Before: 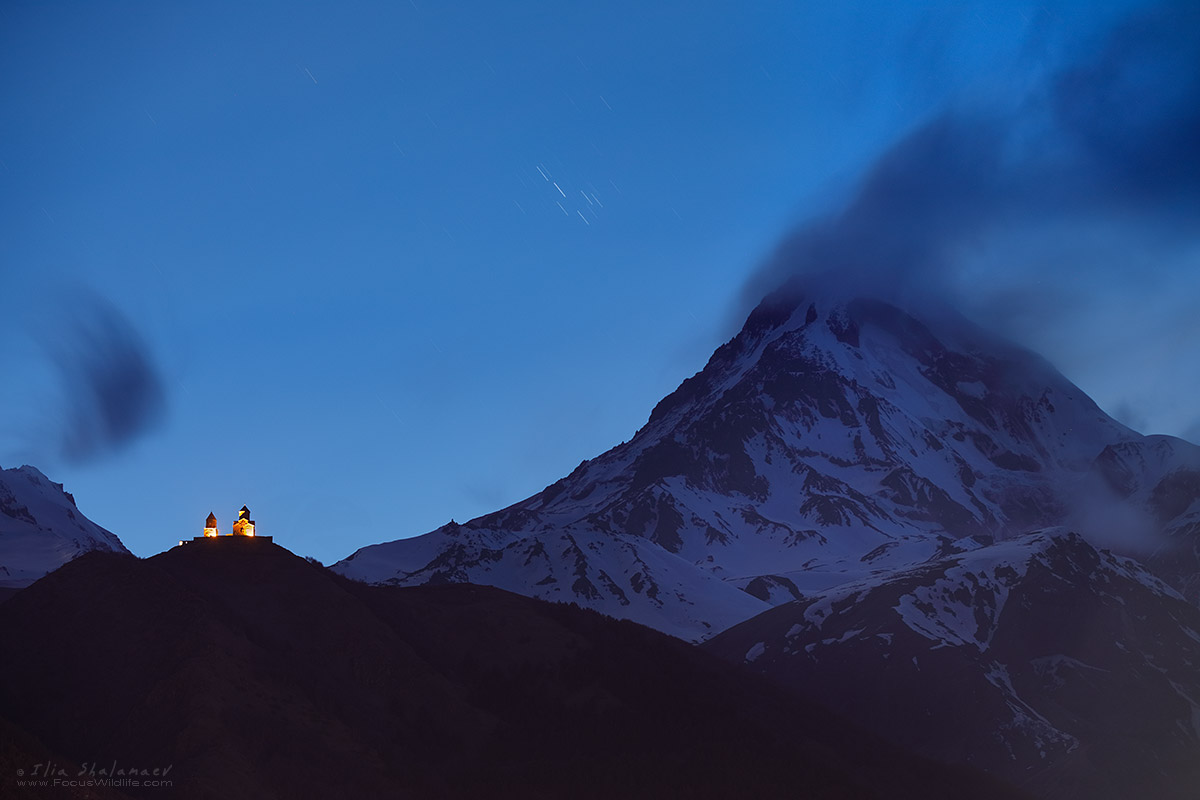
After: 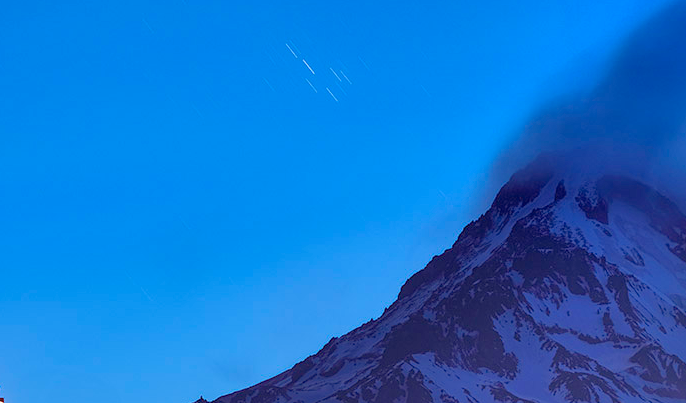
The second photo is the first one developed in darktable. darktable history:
exposure: exposure 0.2 EV, compensate highlight preservation false
local contrast: on, module defaults
crop: left 20.932%, top 15.471%, right 21.848%, bottom 34.081%
white balance: red 1, blue 1
color balance rgb: perceptual saturation grading › global saturation 25%, perceptual brilliance grading › mid-tones 10%, perceptual brilliance grading › shadows 15%, global vibrance 20%
shadows and highlights: on, module defaults
